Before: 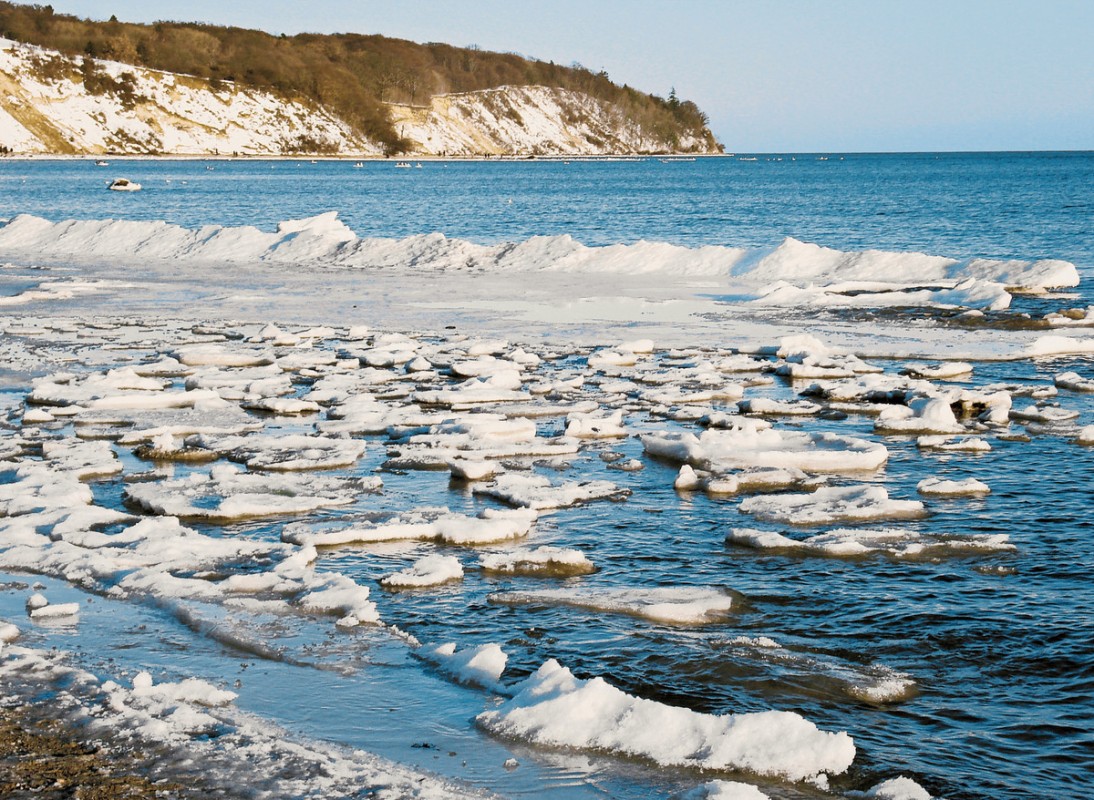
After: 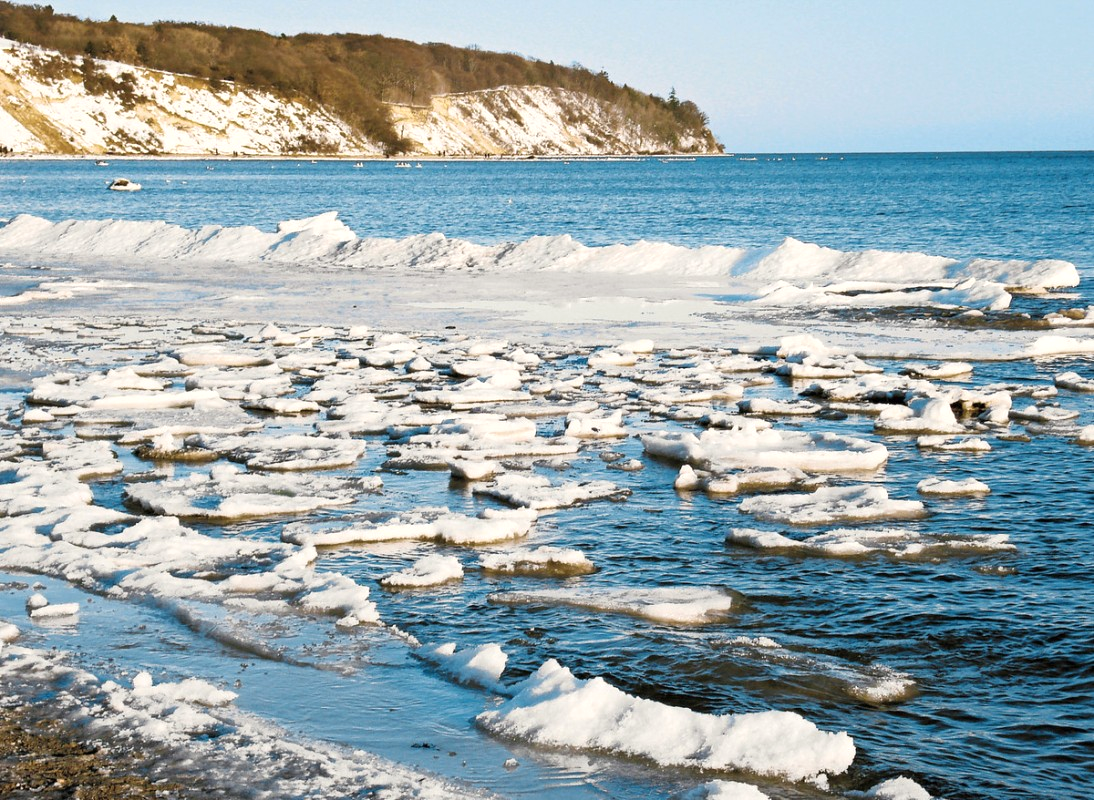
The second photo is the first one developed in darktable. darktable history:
exposure: exposure 0.249 EV, compensate highlight preservation false
